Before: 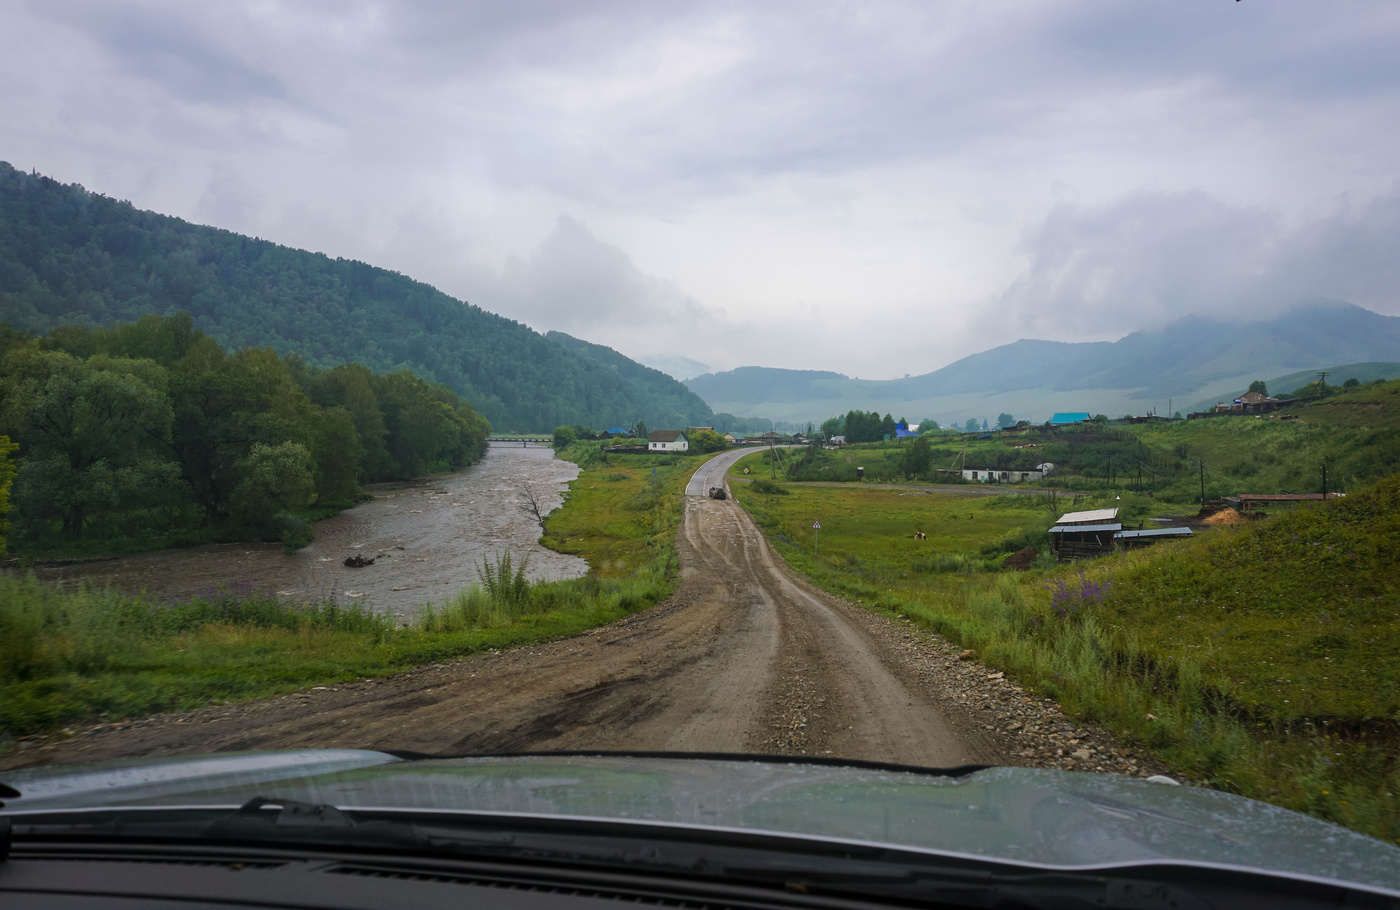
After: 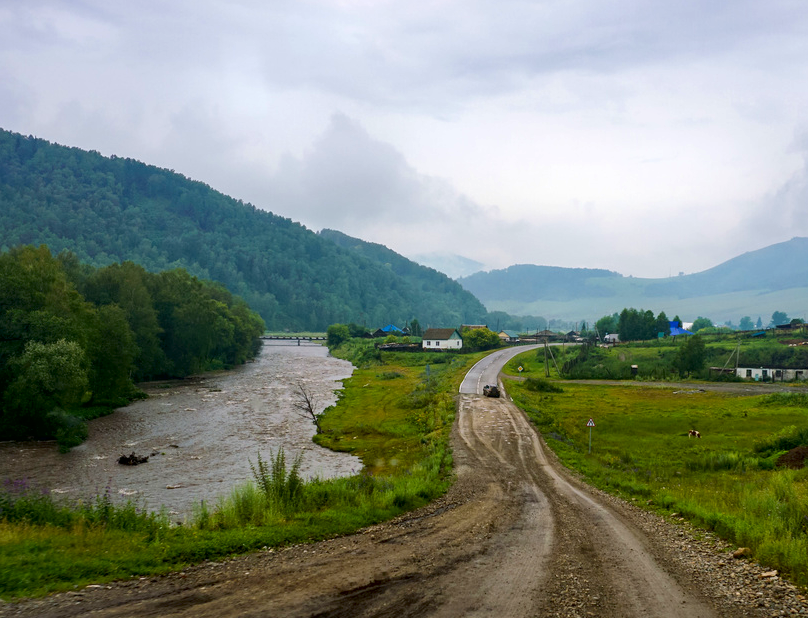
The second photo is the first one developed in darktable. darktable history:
local contrast: mode bilateral grid, contrast 19, coarseness 99, detail 150%, midtone range 0.2
contrast brightness saturation: contrast 0.09, saturation 0.274
exposure: black level correction 0.009, exposure 0.115 EV, compensate highlight preservation false
crop: left 16.208%, top 11.219%, right 26.034%, bottom 20.844%
